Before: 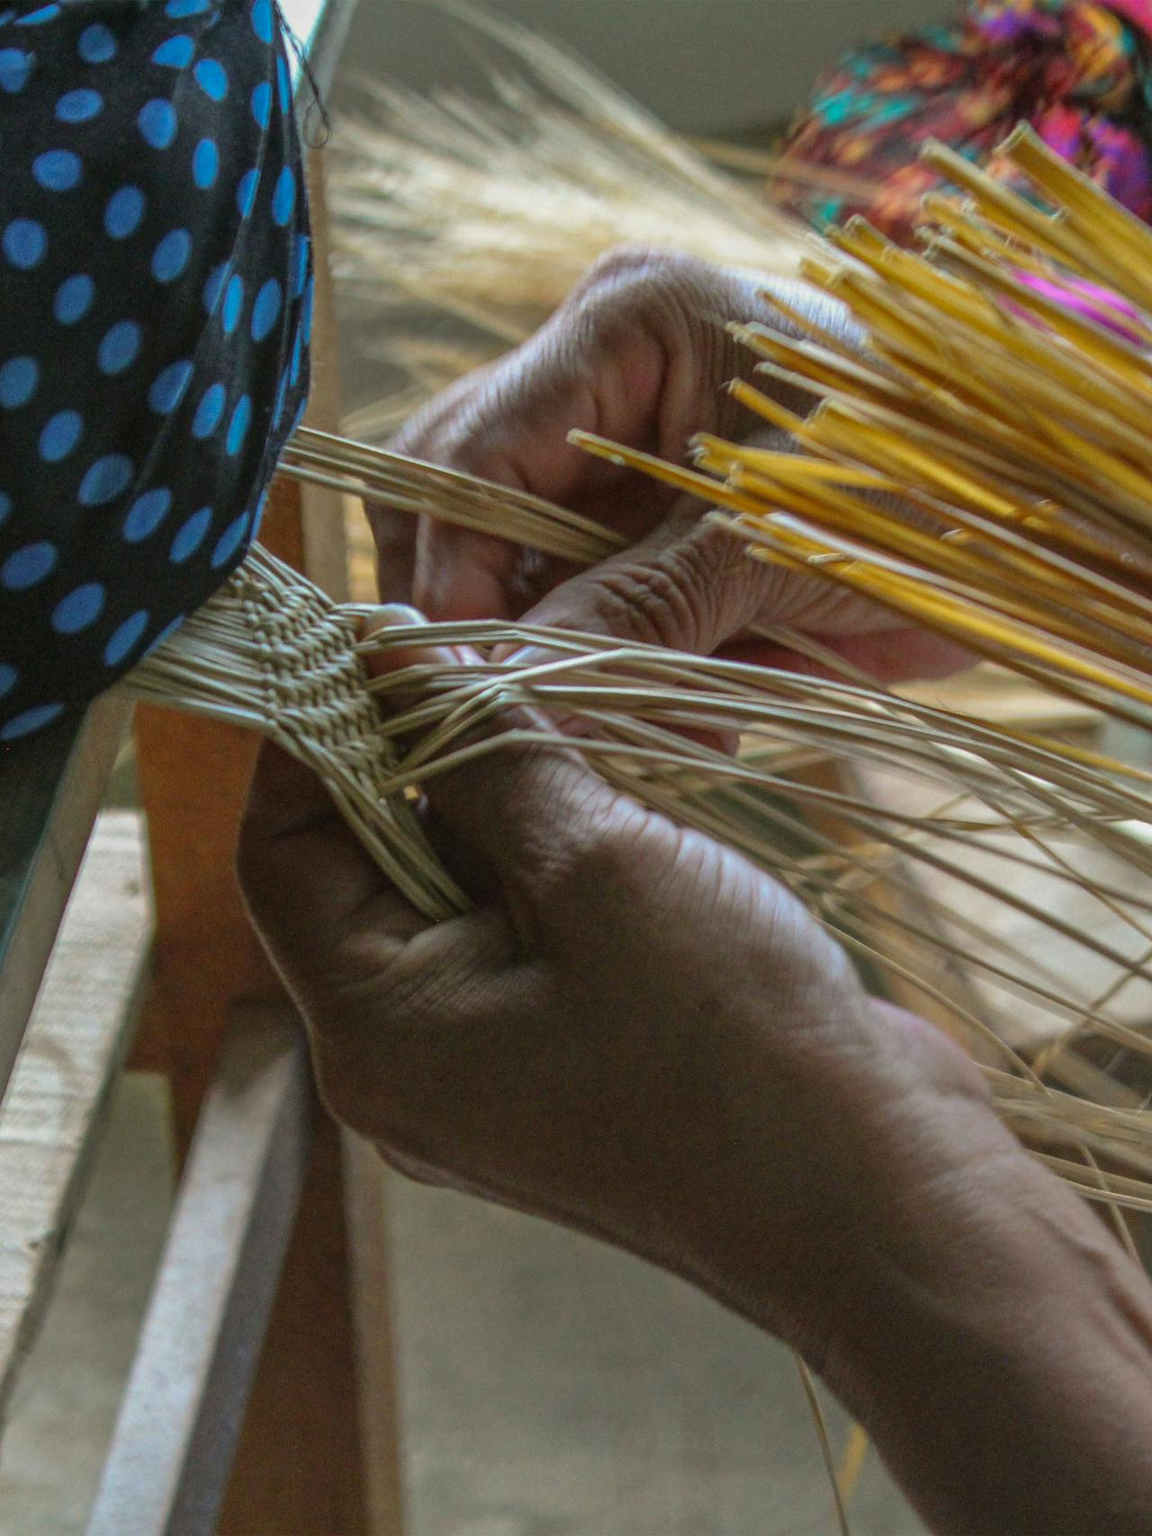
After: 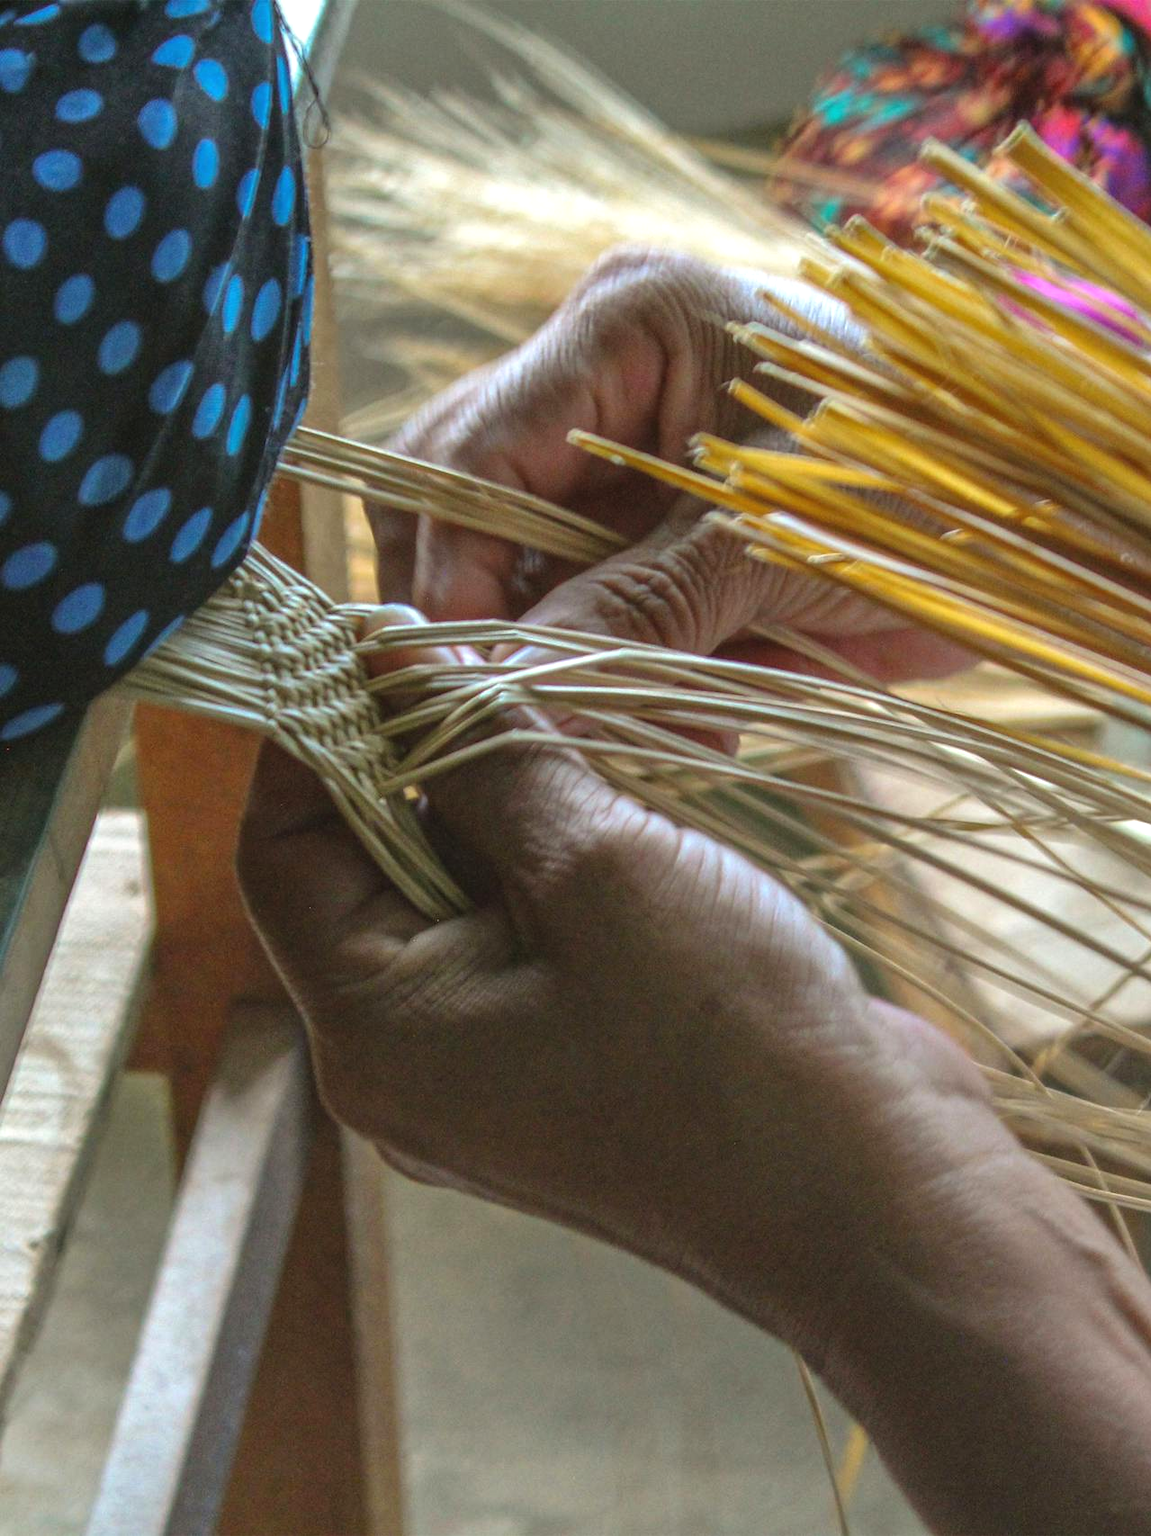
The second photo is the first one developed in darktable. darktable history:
exposure: black level correction -0.001, exposure 0.536 EV, compensate exposure bias true, compensate highlight preservation false
